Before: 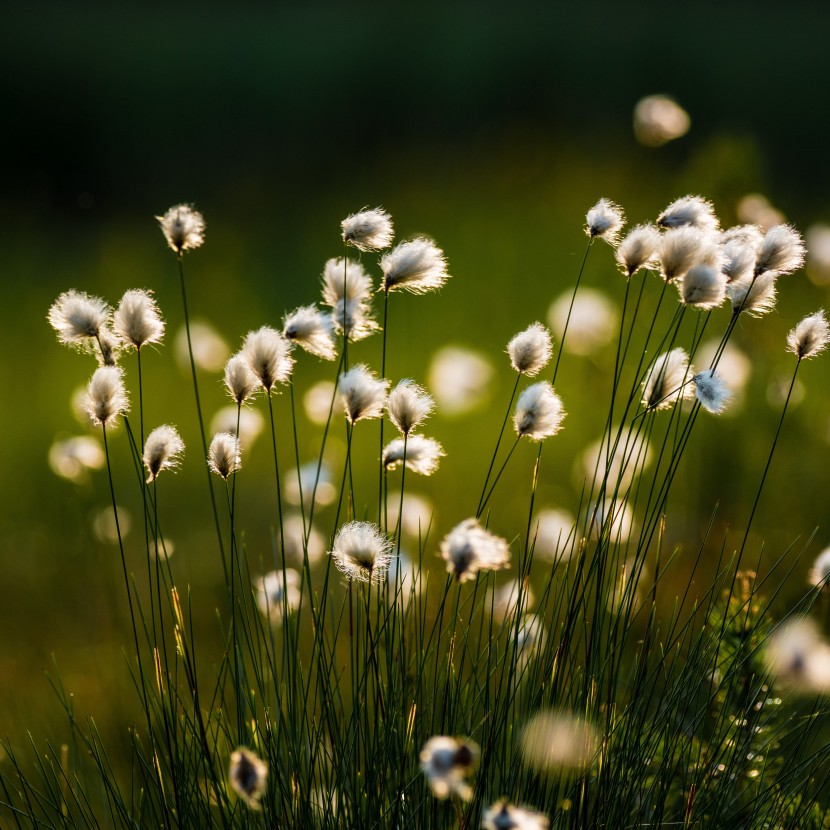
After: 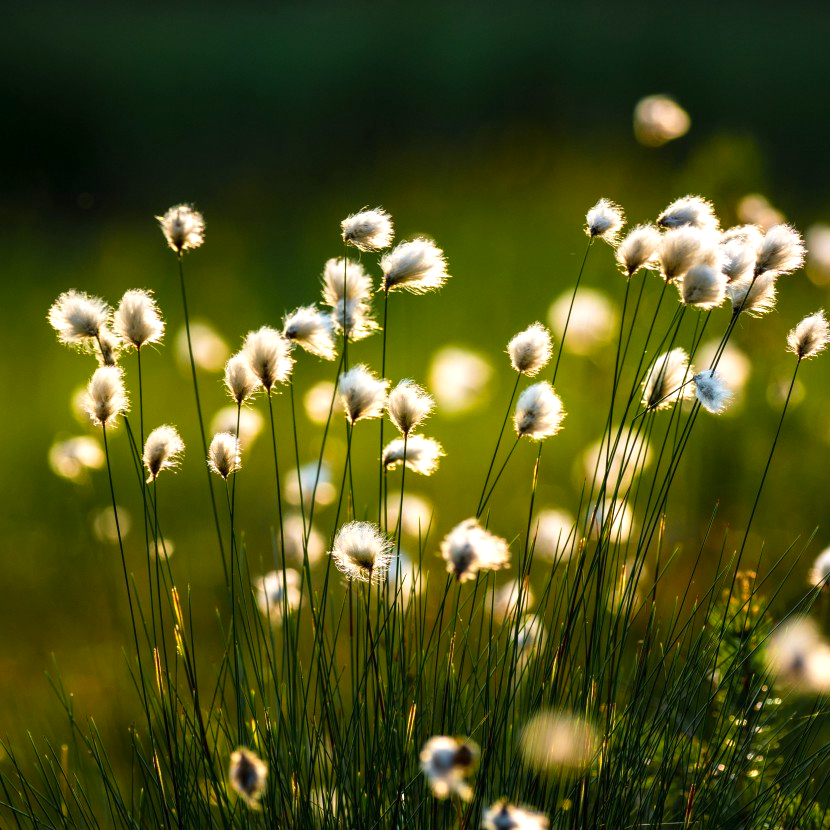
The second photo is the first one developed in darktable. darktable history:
exposure: black level correction 0, exposure 0.499 EV, compensate highlight preservation false
contrast brightness saturation: saturation 0.184
